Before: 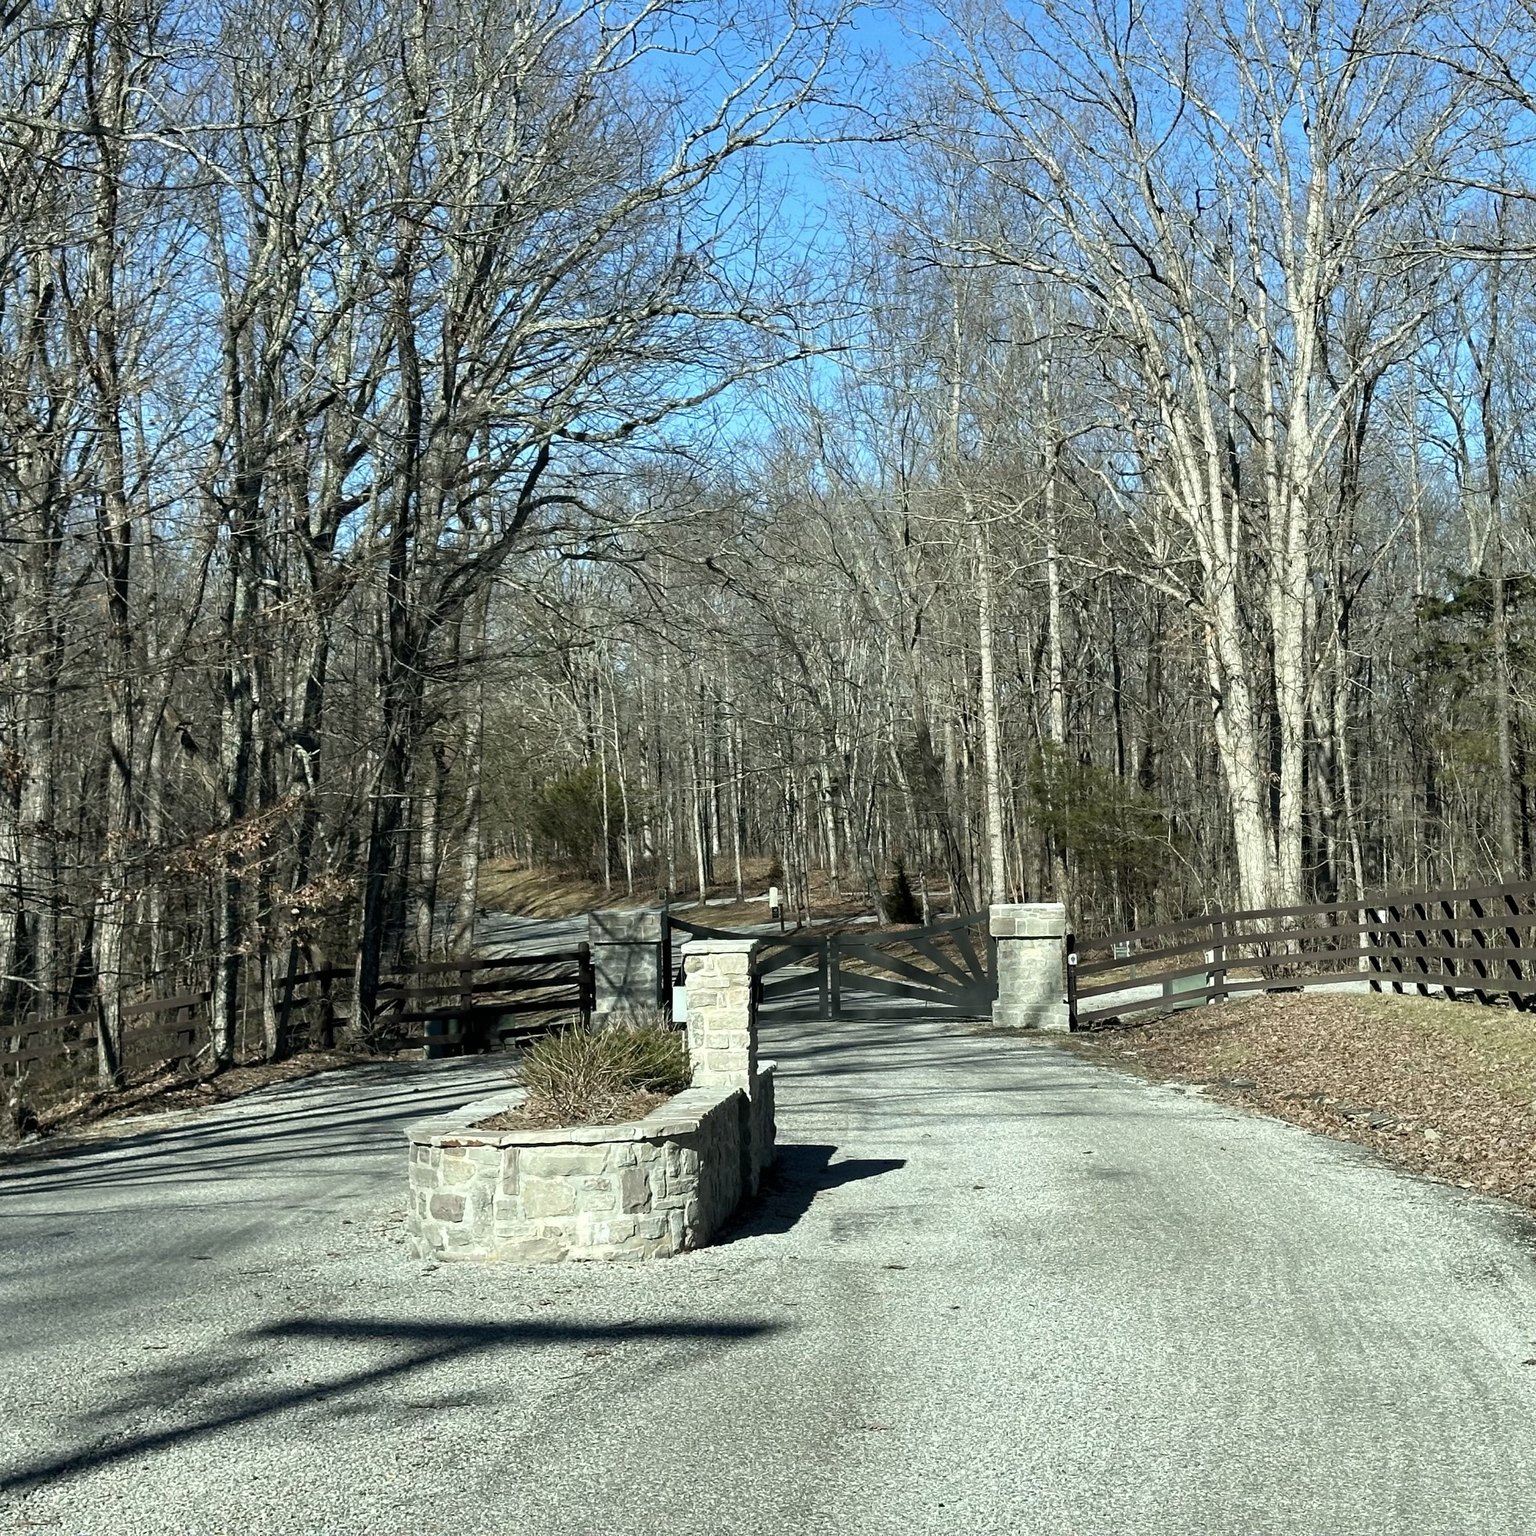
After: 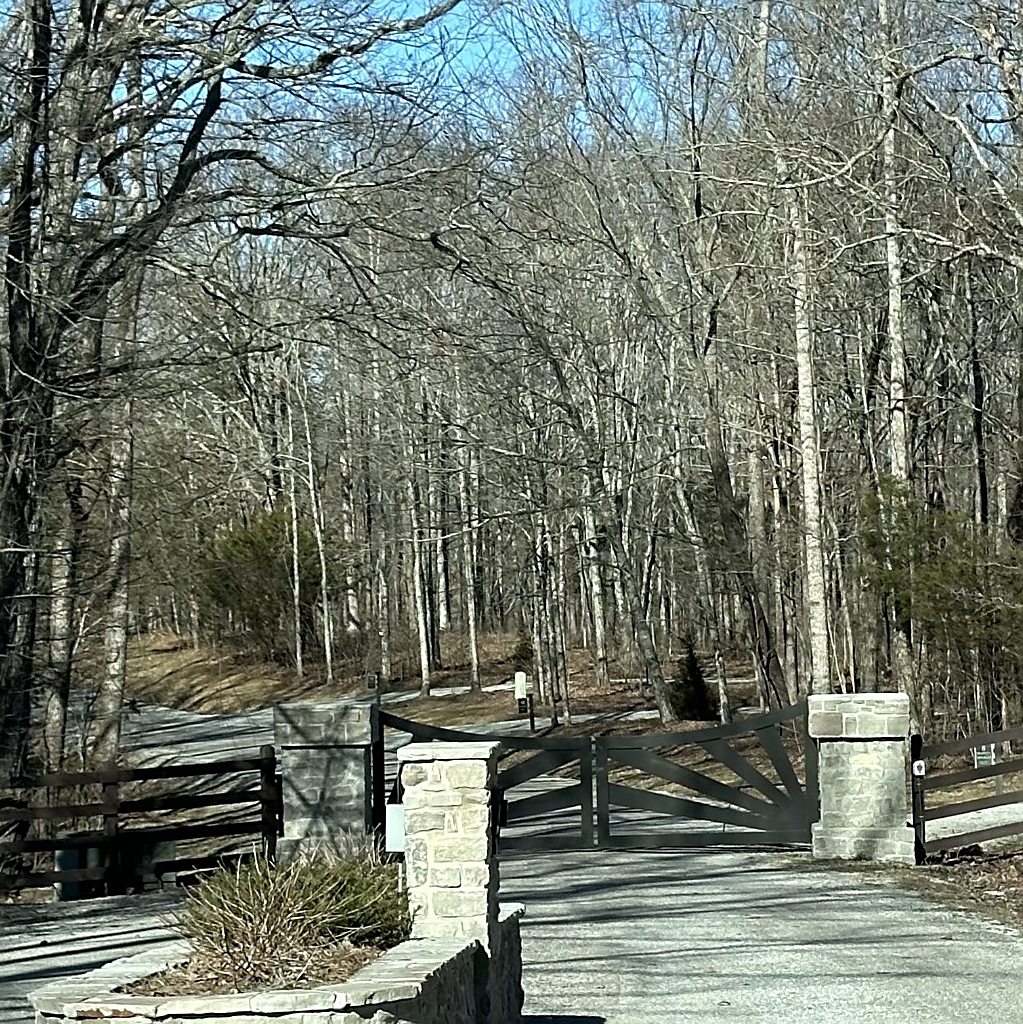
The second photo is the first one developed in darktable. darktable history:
crop: left 25%, top 25%, right 25%, bottom 25%
sharpen: on, module defaults
